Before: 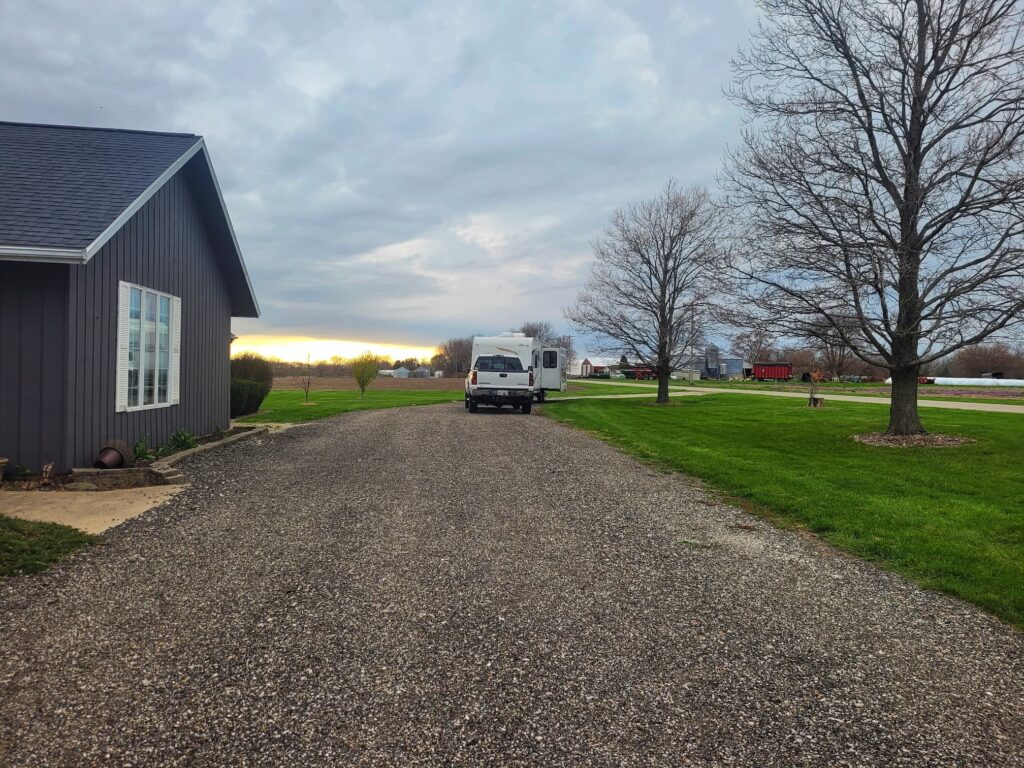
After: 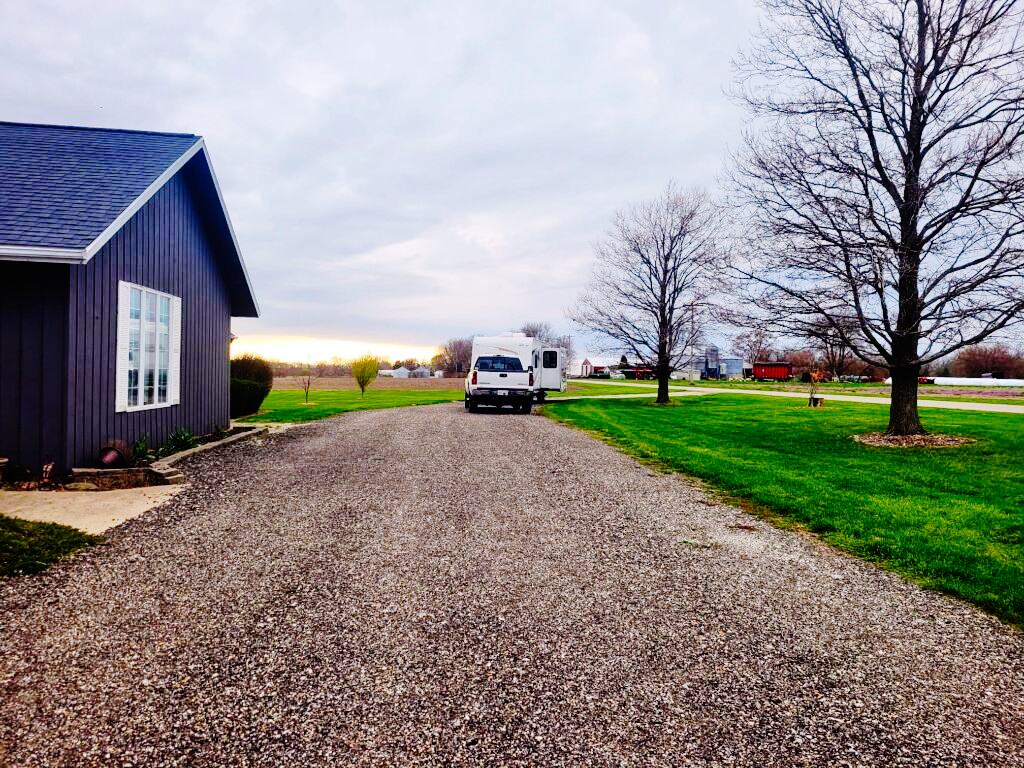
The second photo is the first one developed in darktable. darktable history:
white balance: red 1.05, blue 1.072
base curve: curves: ch0 [(0, 0) (0.036, 0.01) (0.123, 0.254) (0.258, 0.504) (0.507, 0.748) (1, 1)], preserve colors none
